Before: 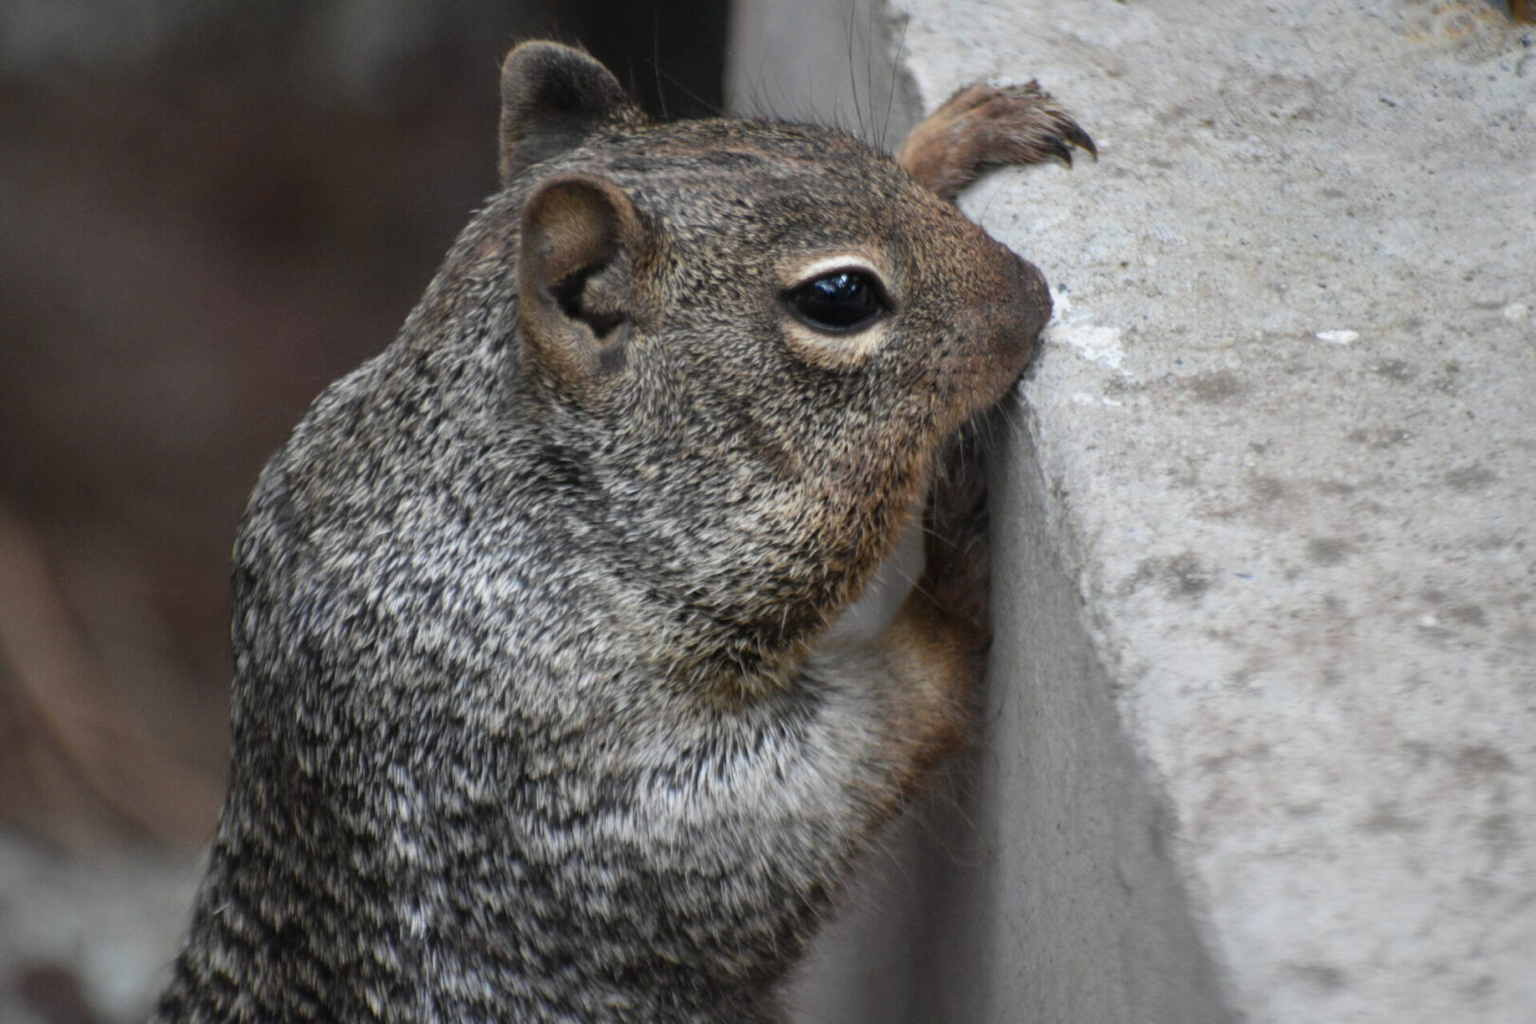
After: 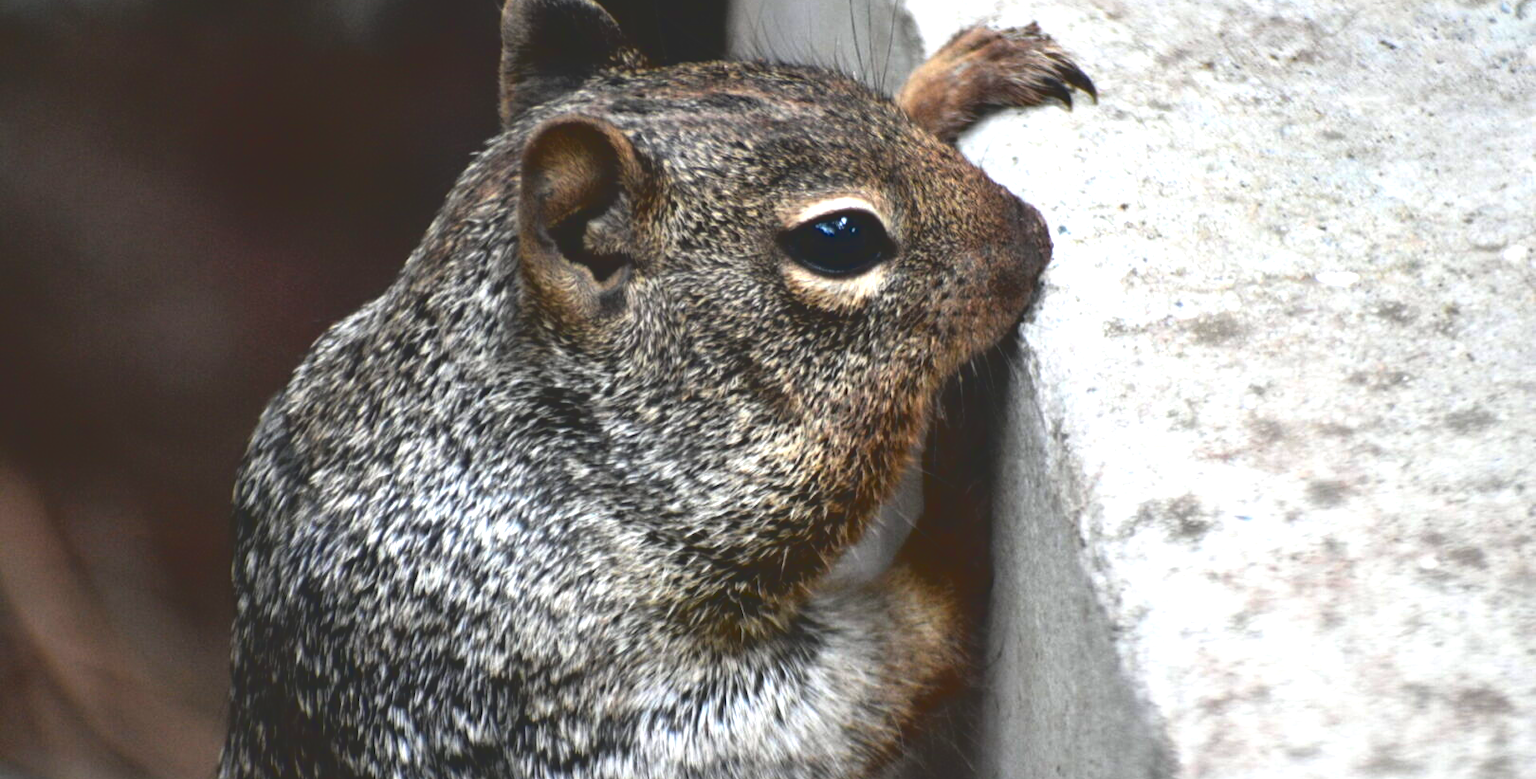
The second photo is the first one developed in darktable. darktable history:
base curve: curves: ch0 [(0, 0.02) (0.083, 0.036) (1, 1)], preserve colors average RGB
crop: top 5.712%, bottom 18.111%
color correction: highlights b* -0.023, saturation 1.35
exposure: black level correction 0, exposure 1.001 EV, compensate highlight preservation false
